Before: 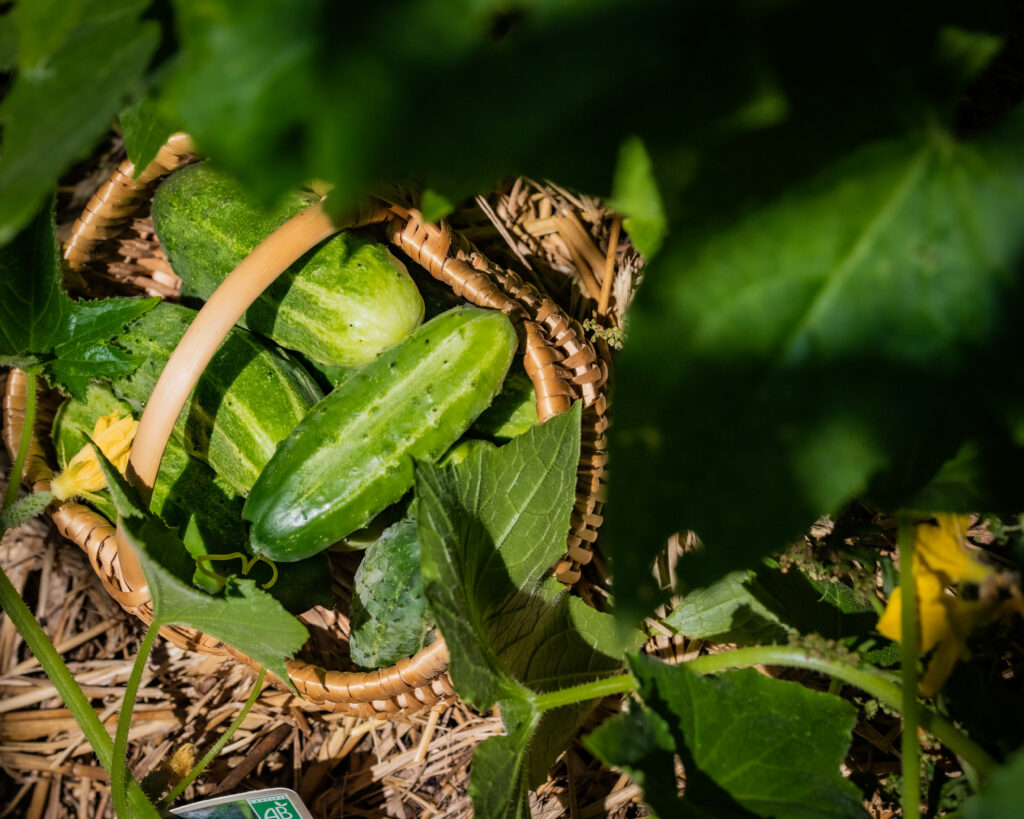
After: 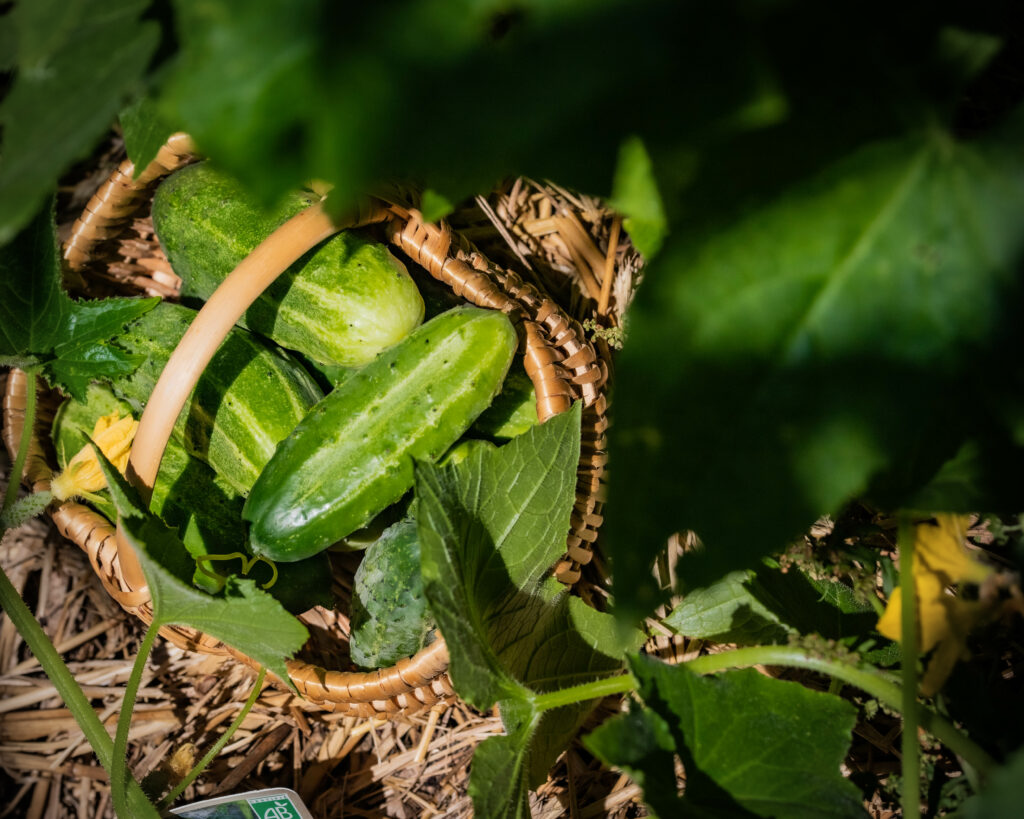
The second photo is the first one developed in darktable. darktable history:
vignetting: fall-off start 79.8%, brightness -0.413, saturation -0.292
